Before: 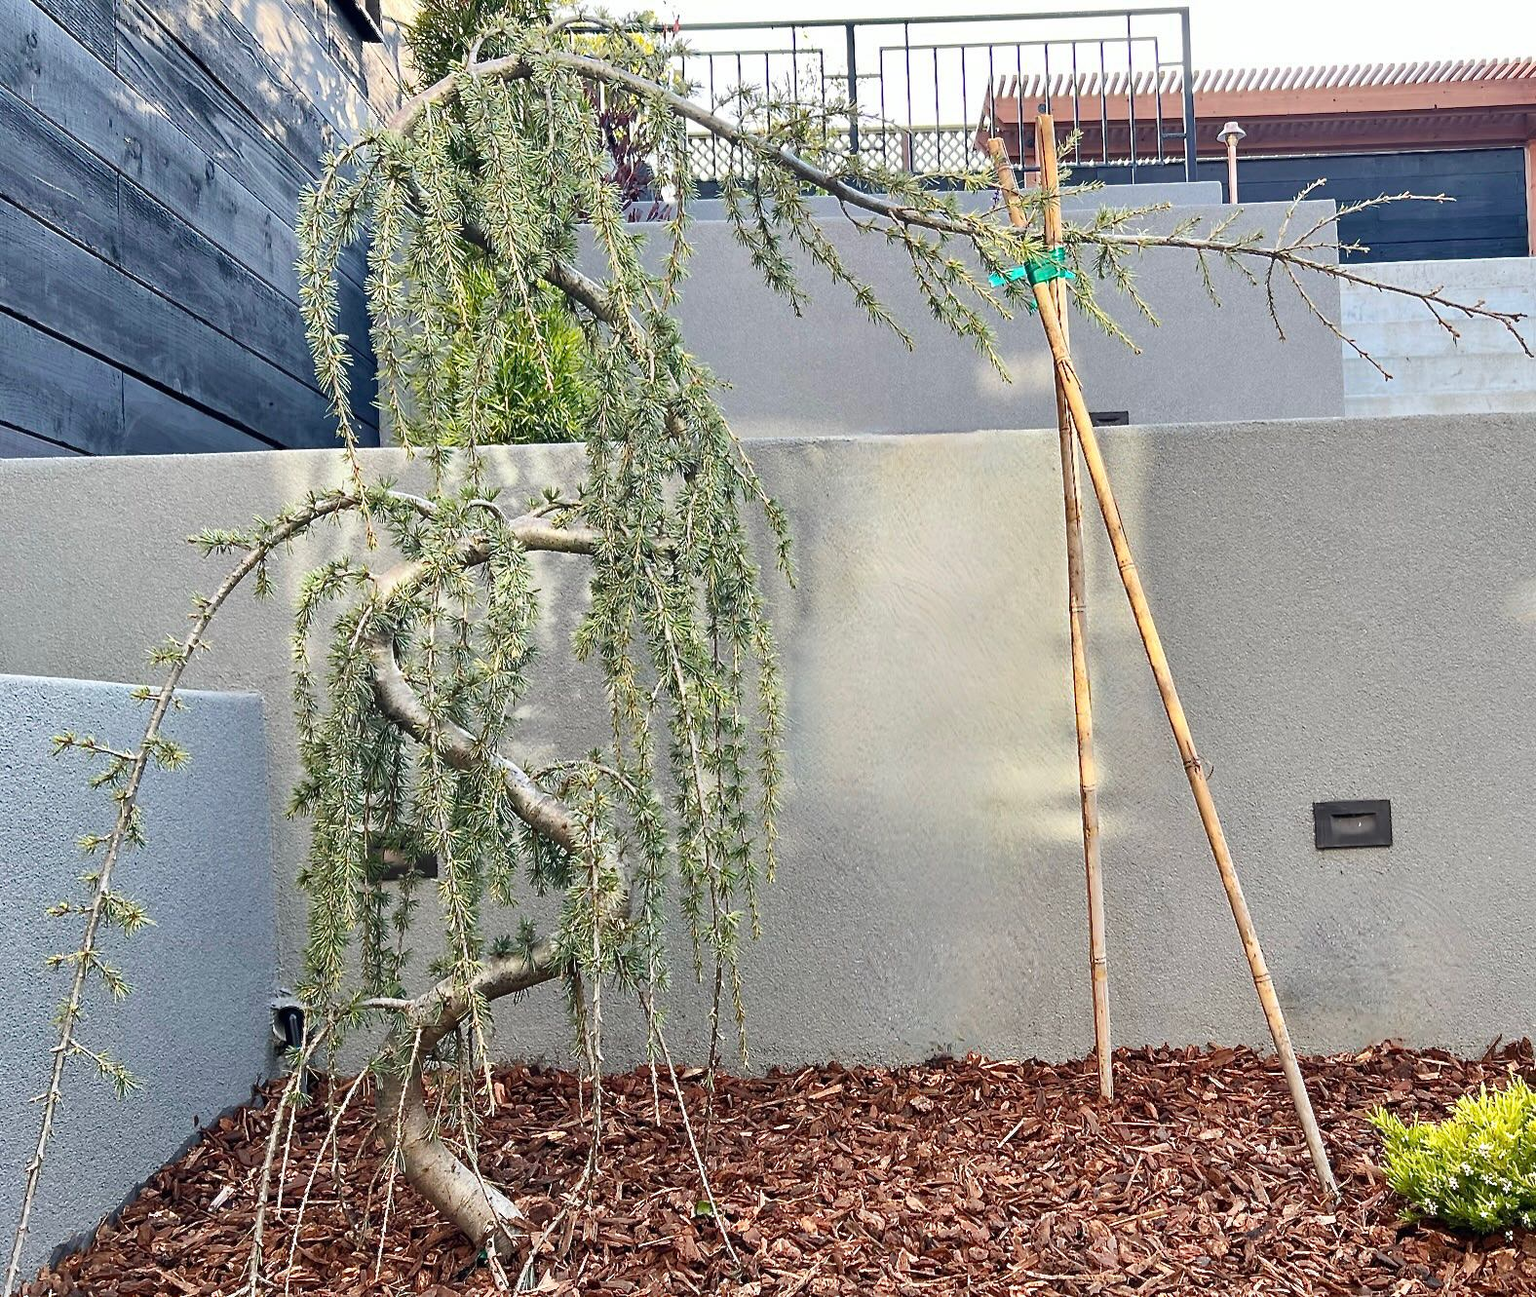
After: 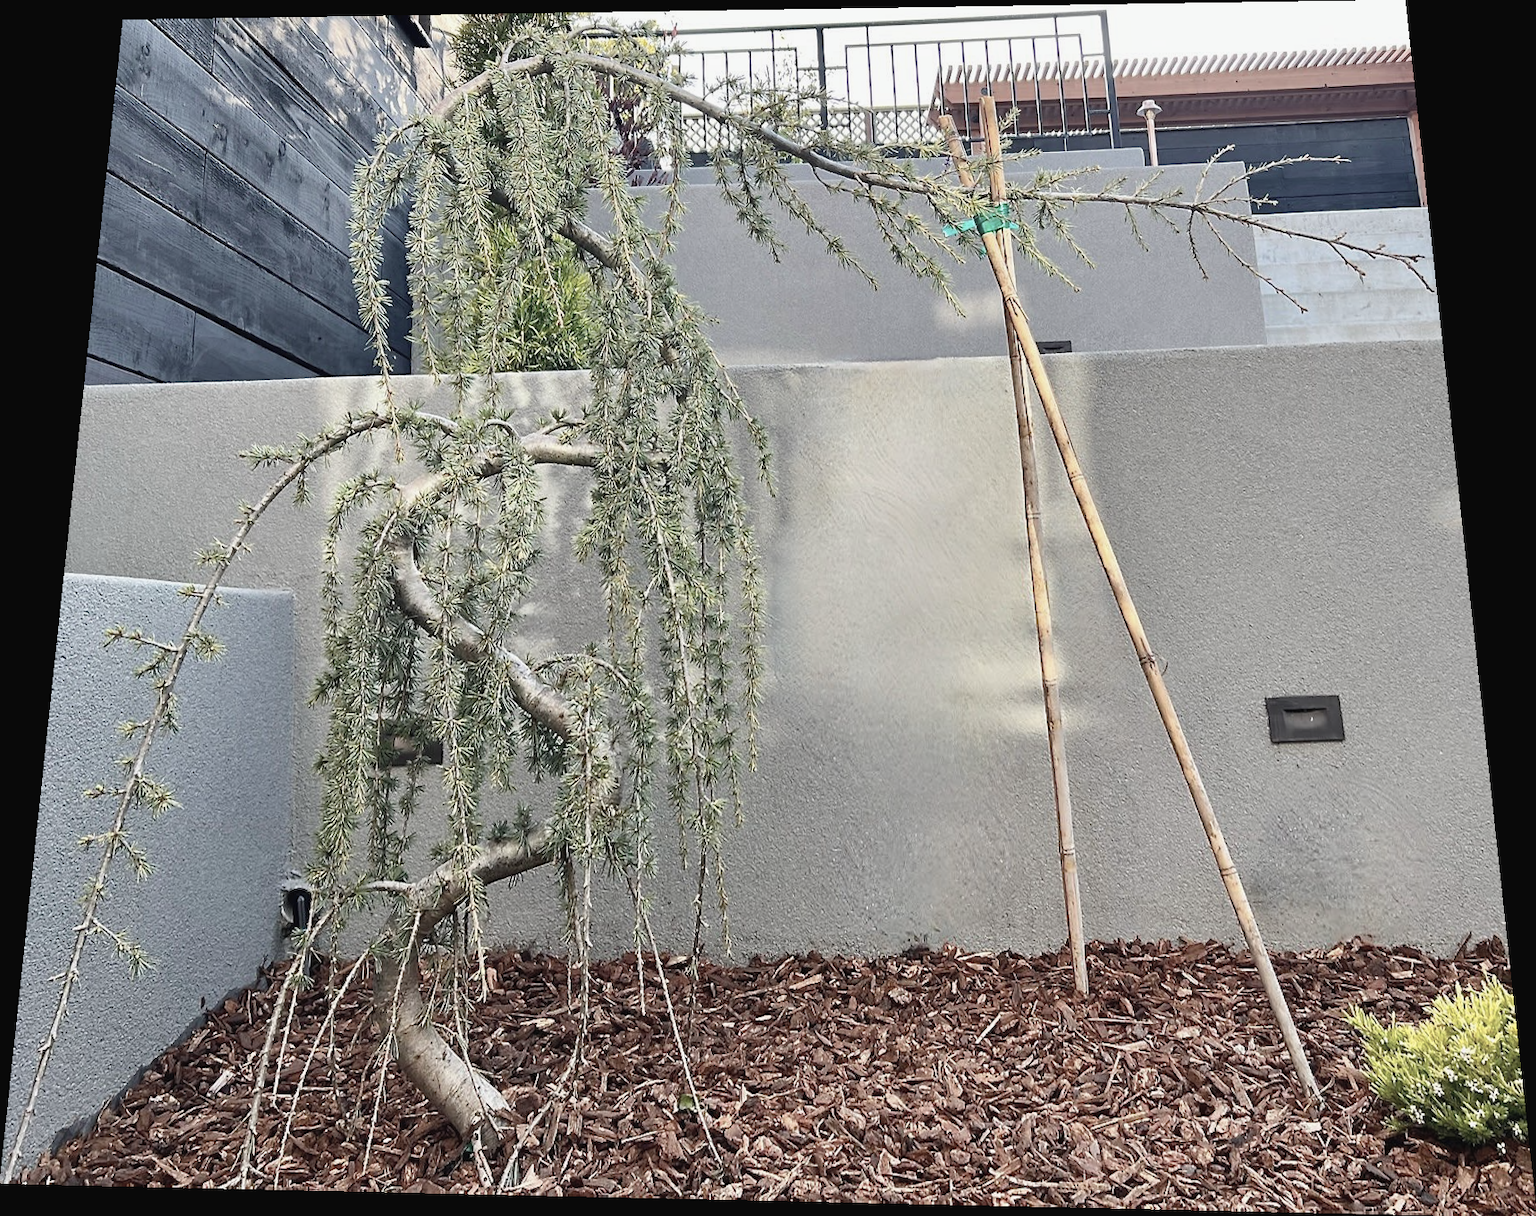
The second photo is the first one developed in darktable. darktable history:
contrast brightness saturation: contrast -0.05, saturation -0.41
rotate and perspective: rotation 0.128°, lens shift (vertical) -0.181, lens shift (horizontal) -0.044, shear 0.001, automatic cropping off
